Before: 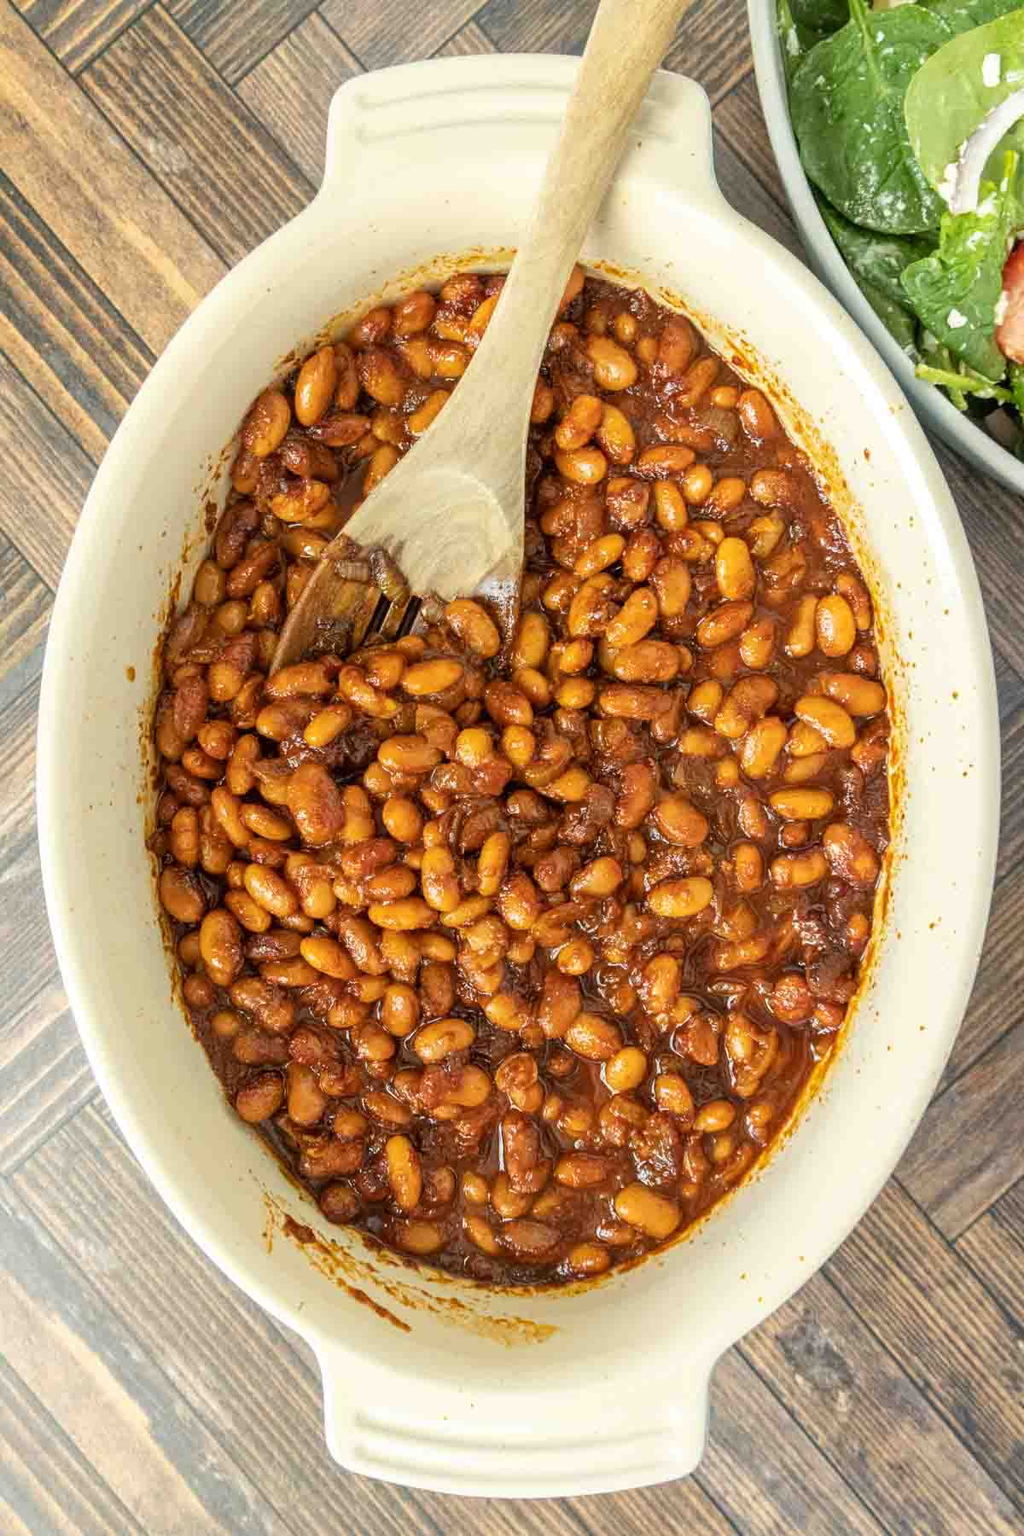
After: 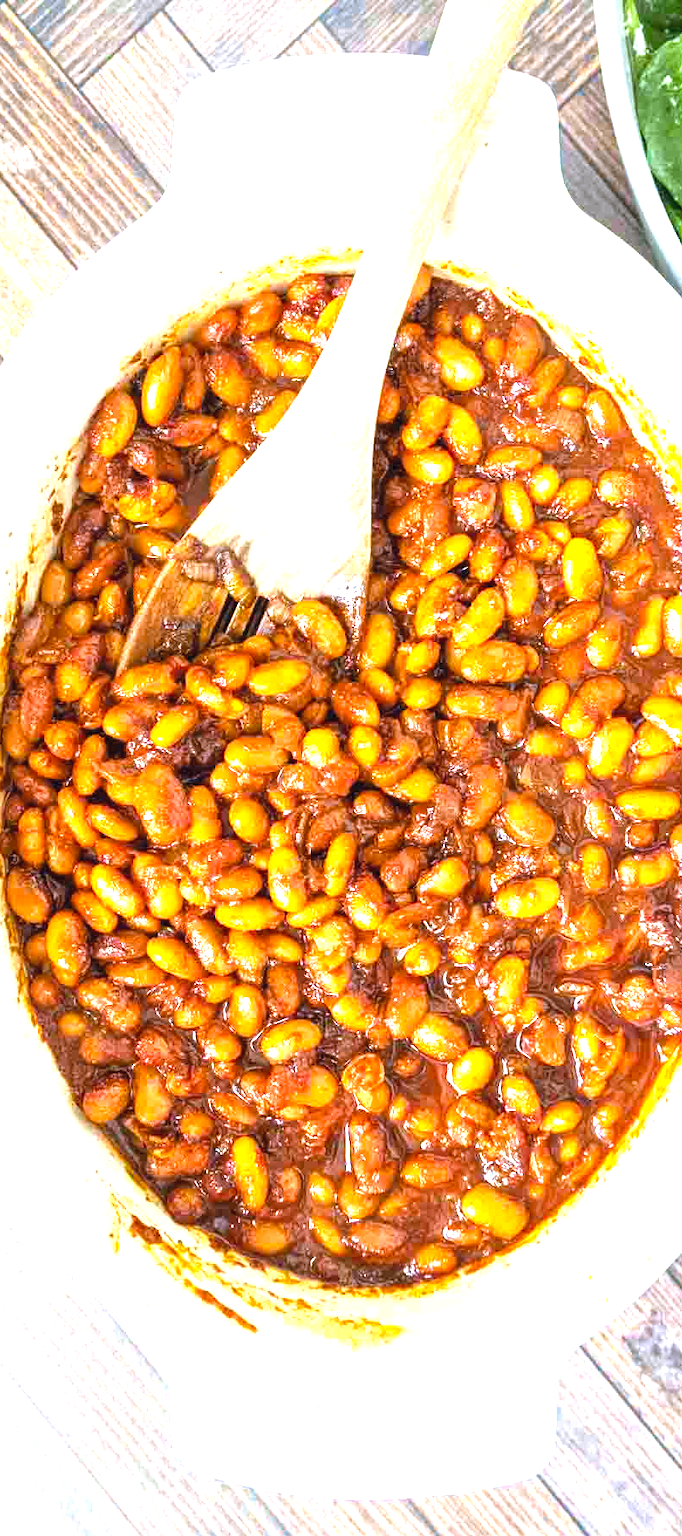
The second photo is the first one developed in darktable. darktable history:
tone equalizer: on, module defaults
crop and rotate: left 15.055%, right 18.278%
color balance: output saturation 120%
exposure: black level correction -0.002, exposure 1.35 EV, compensate highlight preservation false
color calibration: illuminant custom, x 0.373, y 0.388, temperature 4269.97 K
levels: levels [0.031, 0.5, 0.969]
